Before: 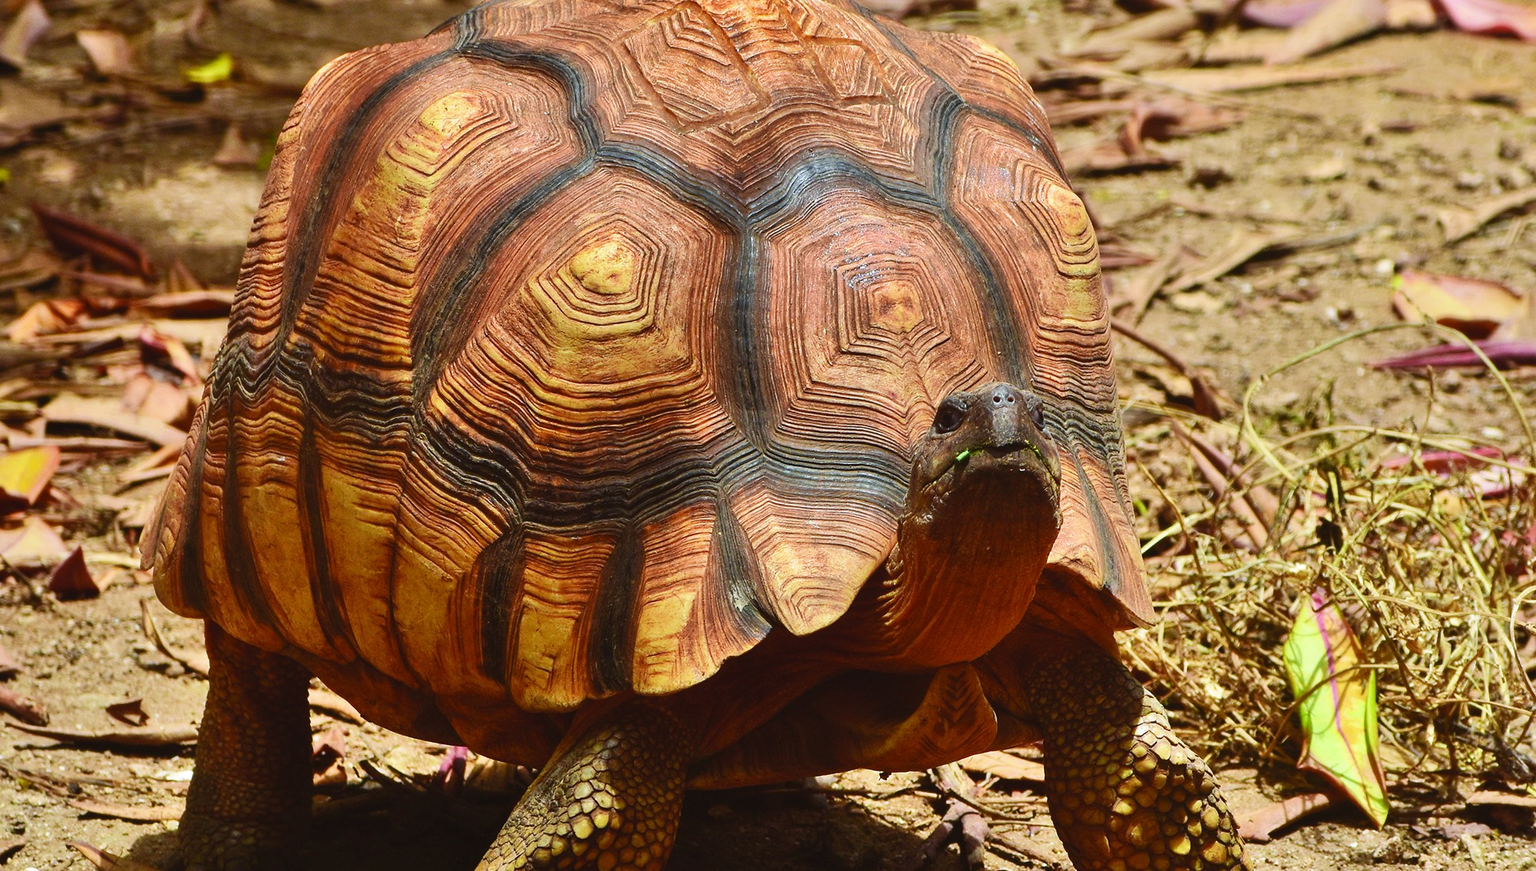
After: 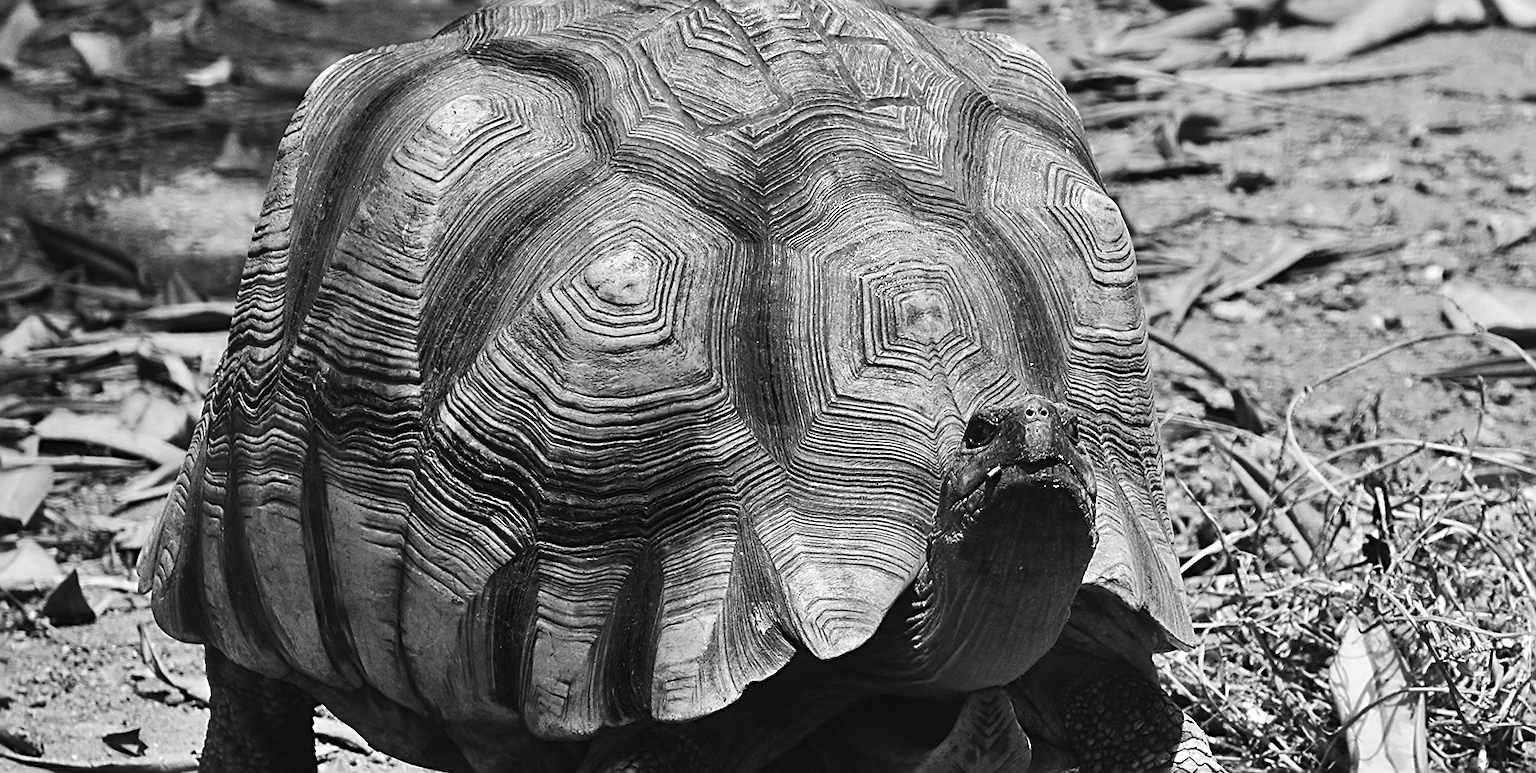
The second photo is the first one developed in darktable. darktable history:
crop and rotate: angle 0.2°, left 0.275%, right 3.127%, bottom 14.18%
tone equalizer: -8 EV -0.417 EV, -7 EV -0.389 EV, -6 EV -0.333 EV, -5 EV -0.222 EV, -3 EV 0.222 EV, -2 EV 0.333 EV, -1 EV 0.389 EV, +0 EV 0.417 EV, edges refinement/feathering 500, mask exposure compensation -1.57 EV, preserve details no
sharpen: radius 2.584, amount 0.688
monochrome: a 14.95, b -89.96
